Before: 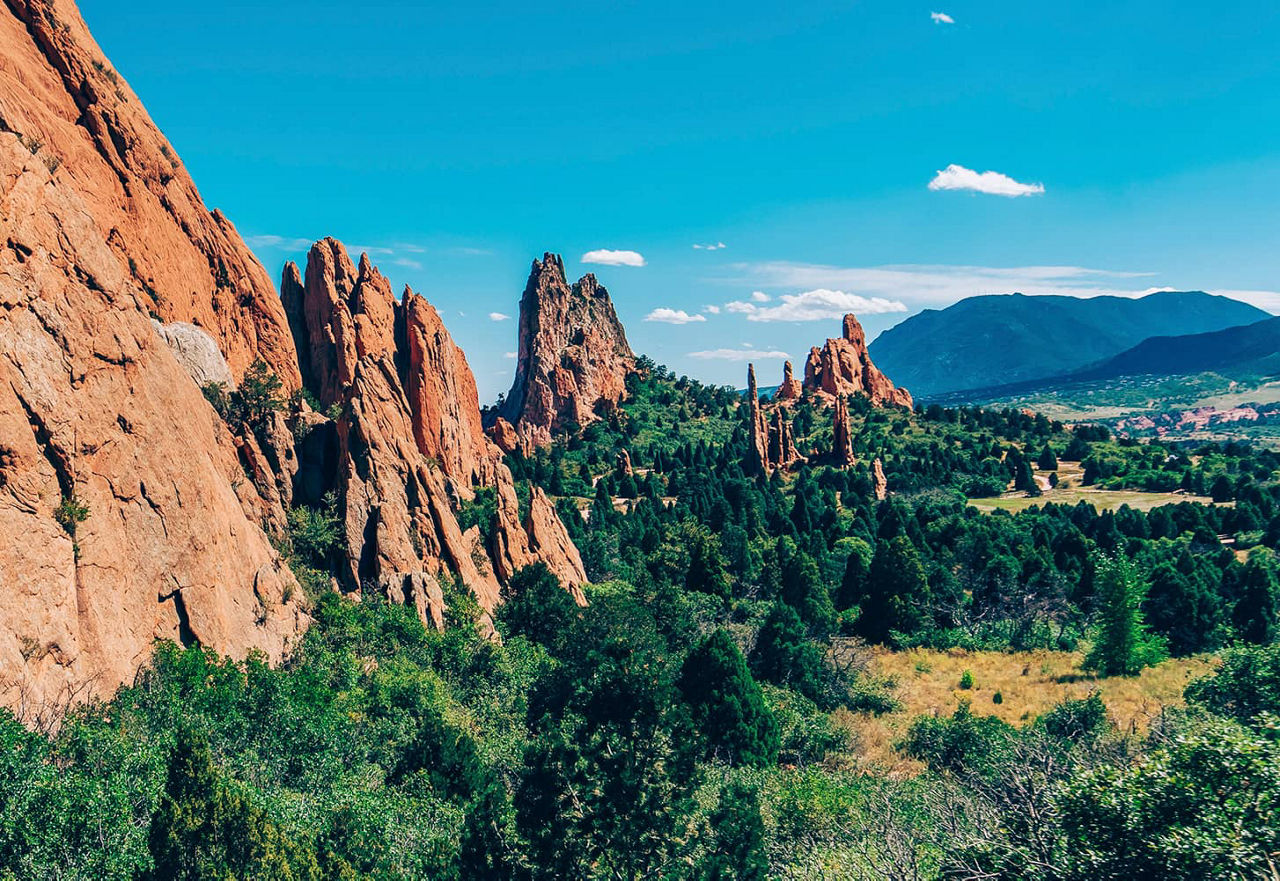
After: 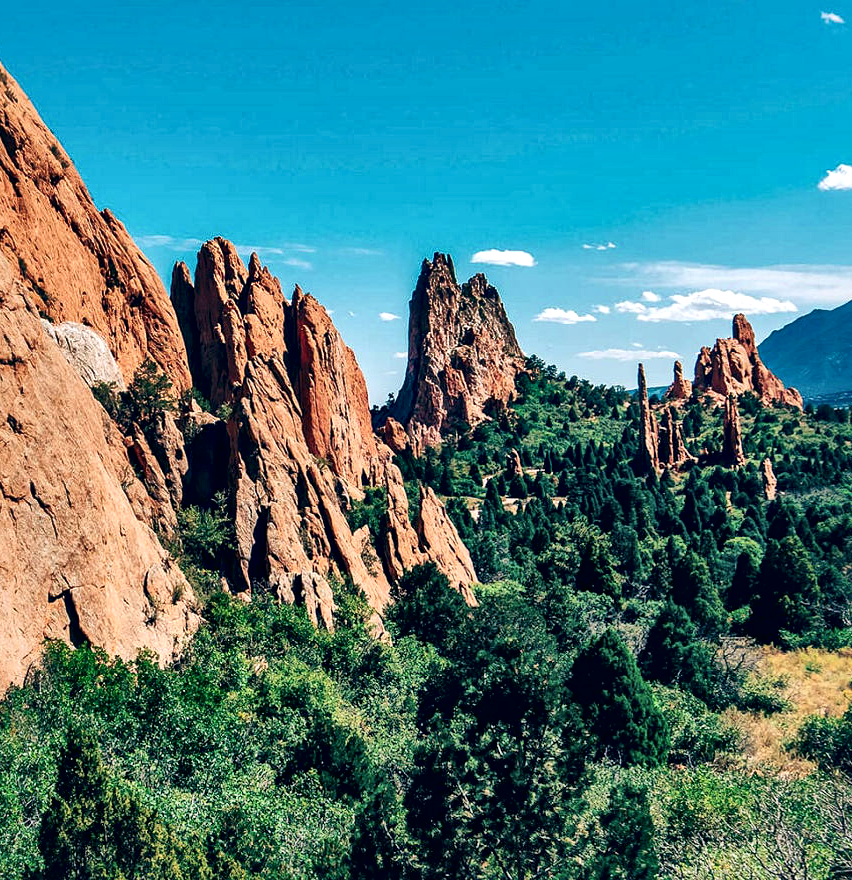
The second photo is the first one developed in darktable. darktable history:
local contrast: mode bilateral grid, contrast 43, coarseness 68, detail 214%, midtone range 0.2
crop and rotate: left 8.651%, right 24.715%
